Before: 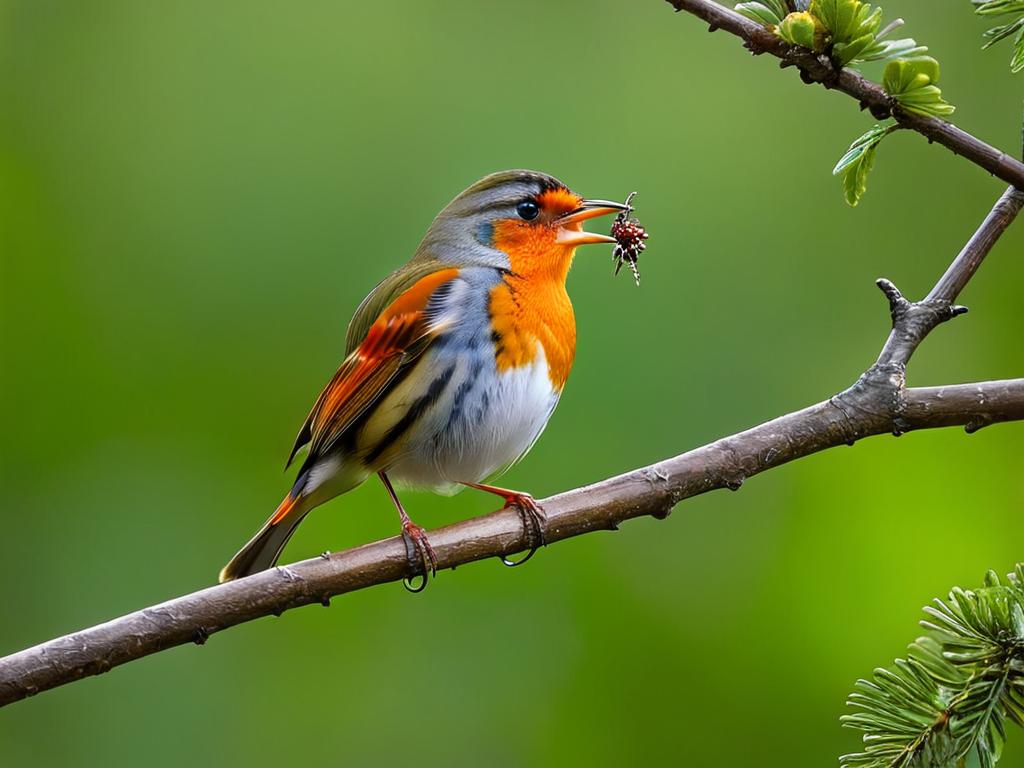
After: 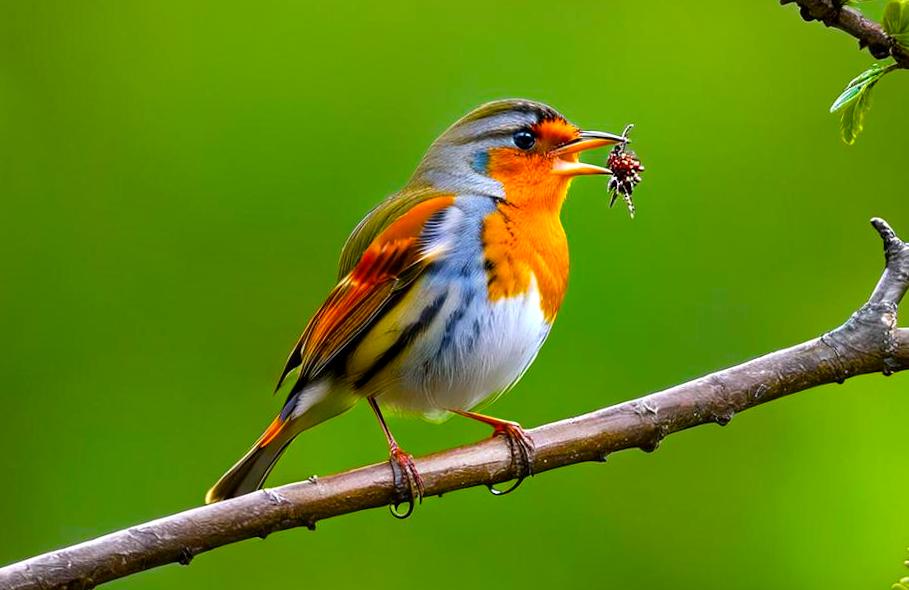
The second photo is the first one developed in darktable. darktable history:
exposure: black level correction 0.001, exposure 0.3 EV, compensate highlight preservation false
color balance rgb: linear chroma grading › global chroma 15%, perceptual saturation grading › global saturation 30%
crop: top 7.49%, right 9.717%, bottom 11.943%
rotate and perspective: rotation 1.57°, crop left 0.018, crop right 0.982, crop top 0.039, crop bottom 0.961
